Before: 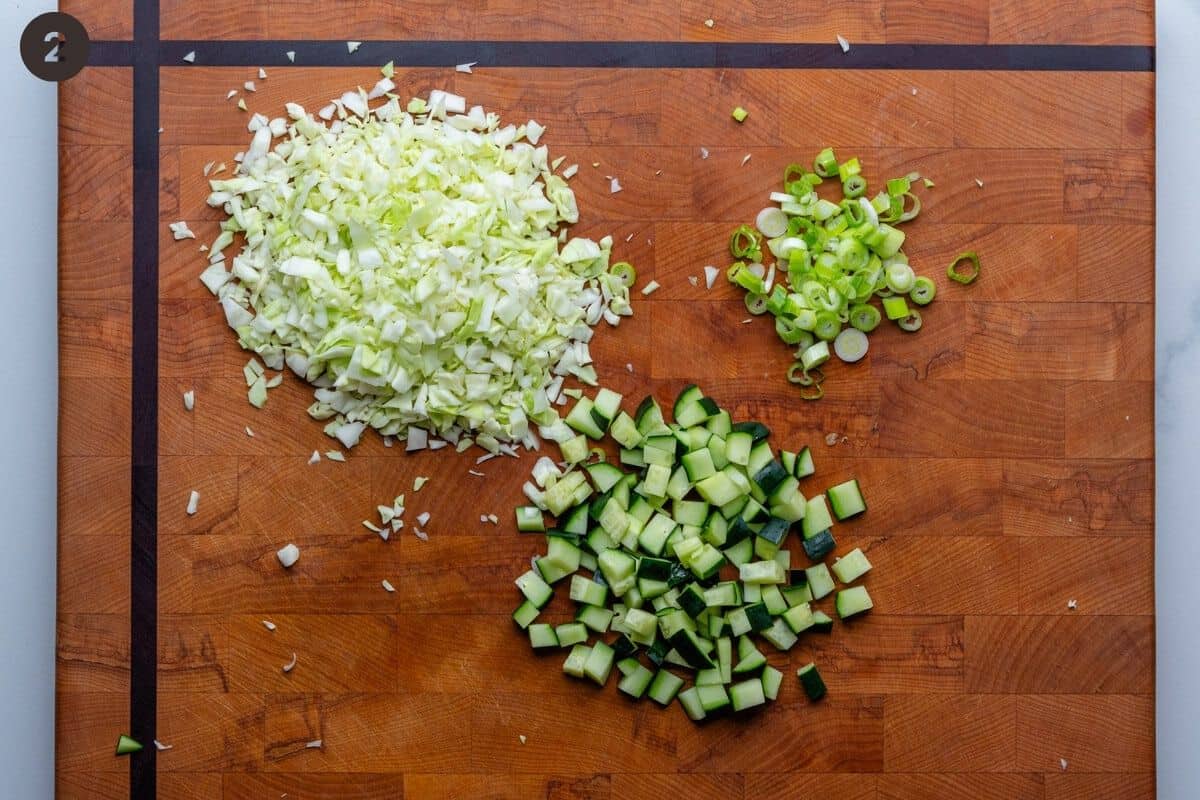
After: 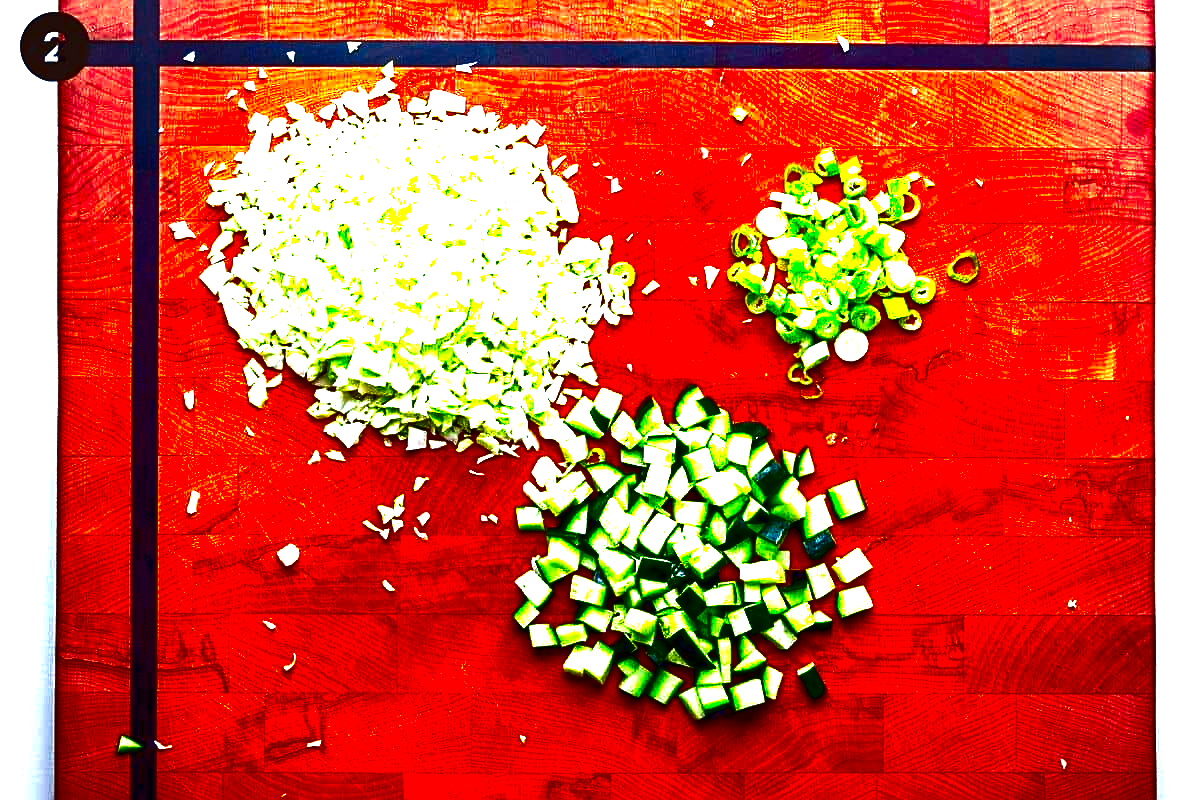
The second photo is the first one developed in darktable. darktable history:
vignetting: fall-off radius 60.92%
contrast brightness saturation: brightness -1, saturation 1
color zones: curves: ch0 [(0.224, 0.526) (0.75, 0.5)]; ch1 [(0.055, 0.526) (0.224, 0.761) (0.377, 0.526) (0.75, 0.5)]
exposure: exposure 2.04 EV, compensate highlight preservation false
sharpen: on, module defaults
